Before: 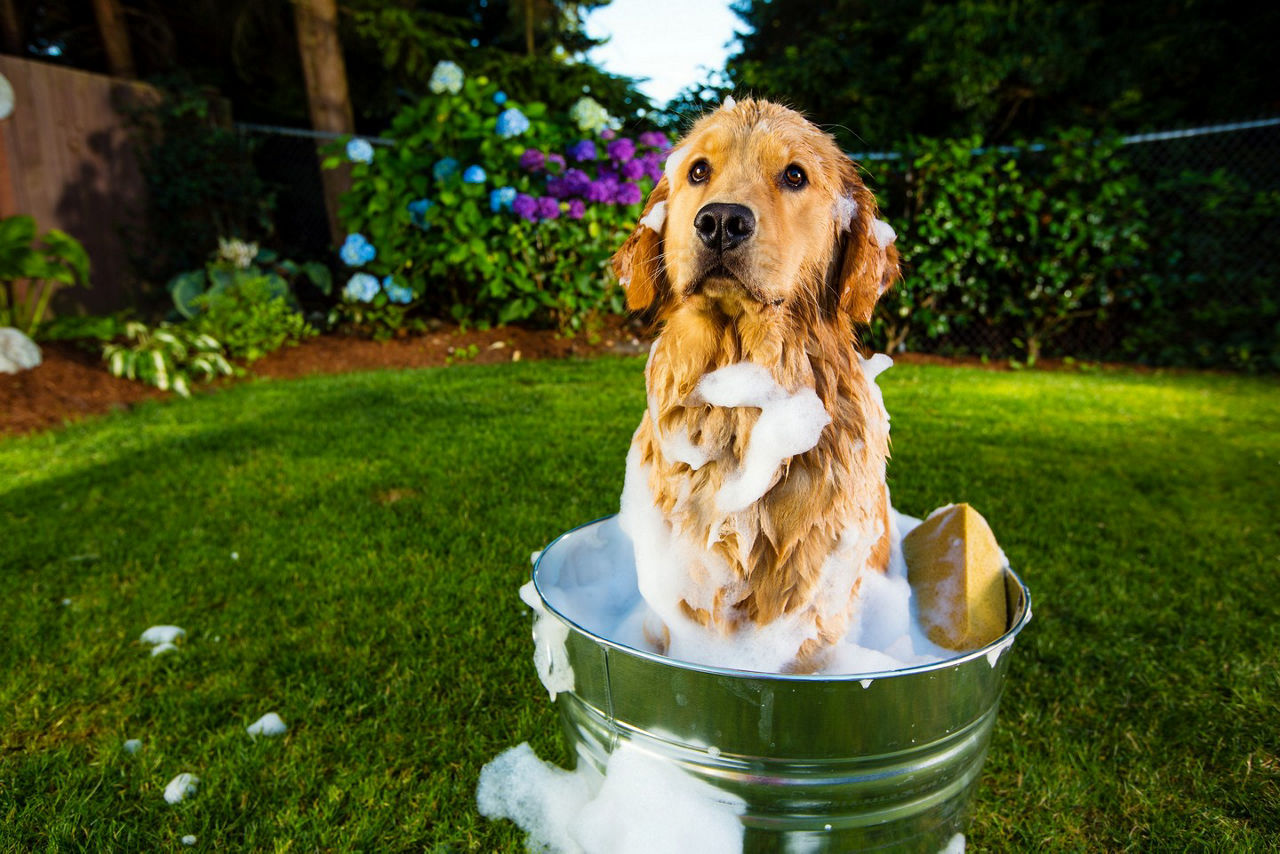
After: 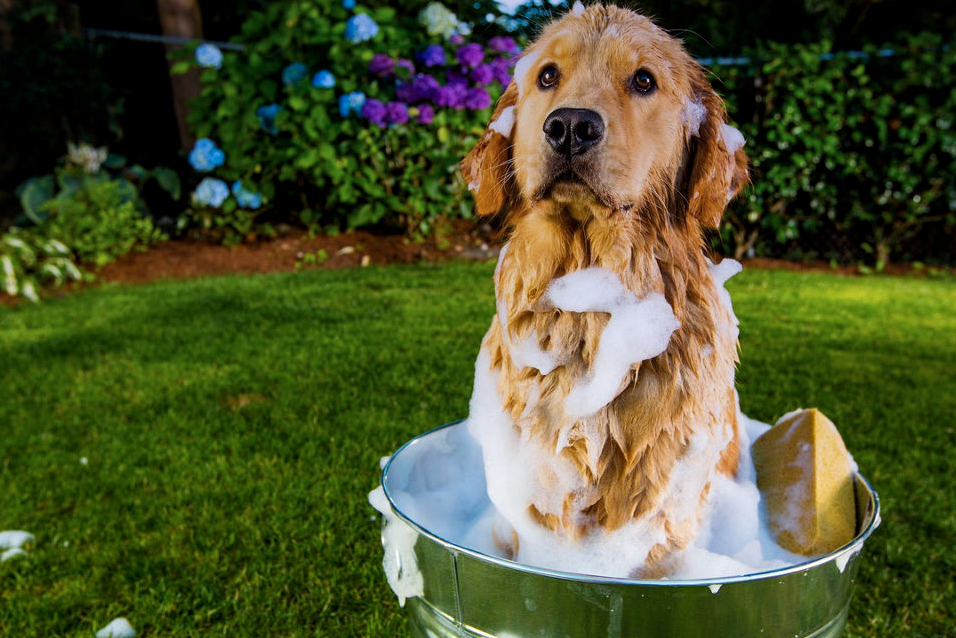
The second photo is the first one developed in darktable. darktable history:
local contrast: highlights 100%, shadows 100%, detail 120%, midtone range 0.2
graduated density: hue 238.83°, saturation 50%
crop and rotate: left 11.831%, top 11.346%, right 13.429%, bottom 13.899%
